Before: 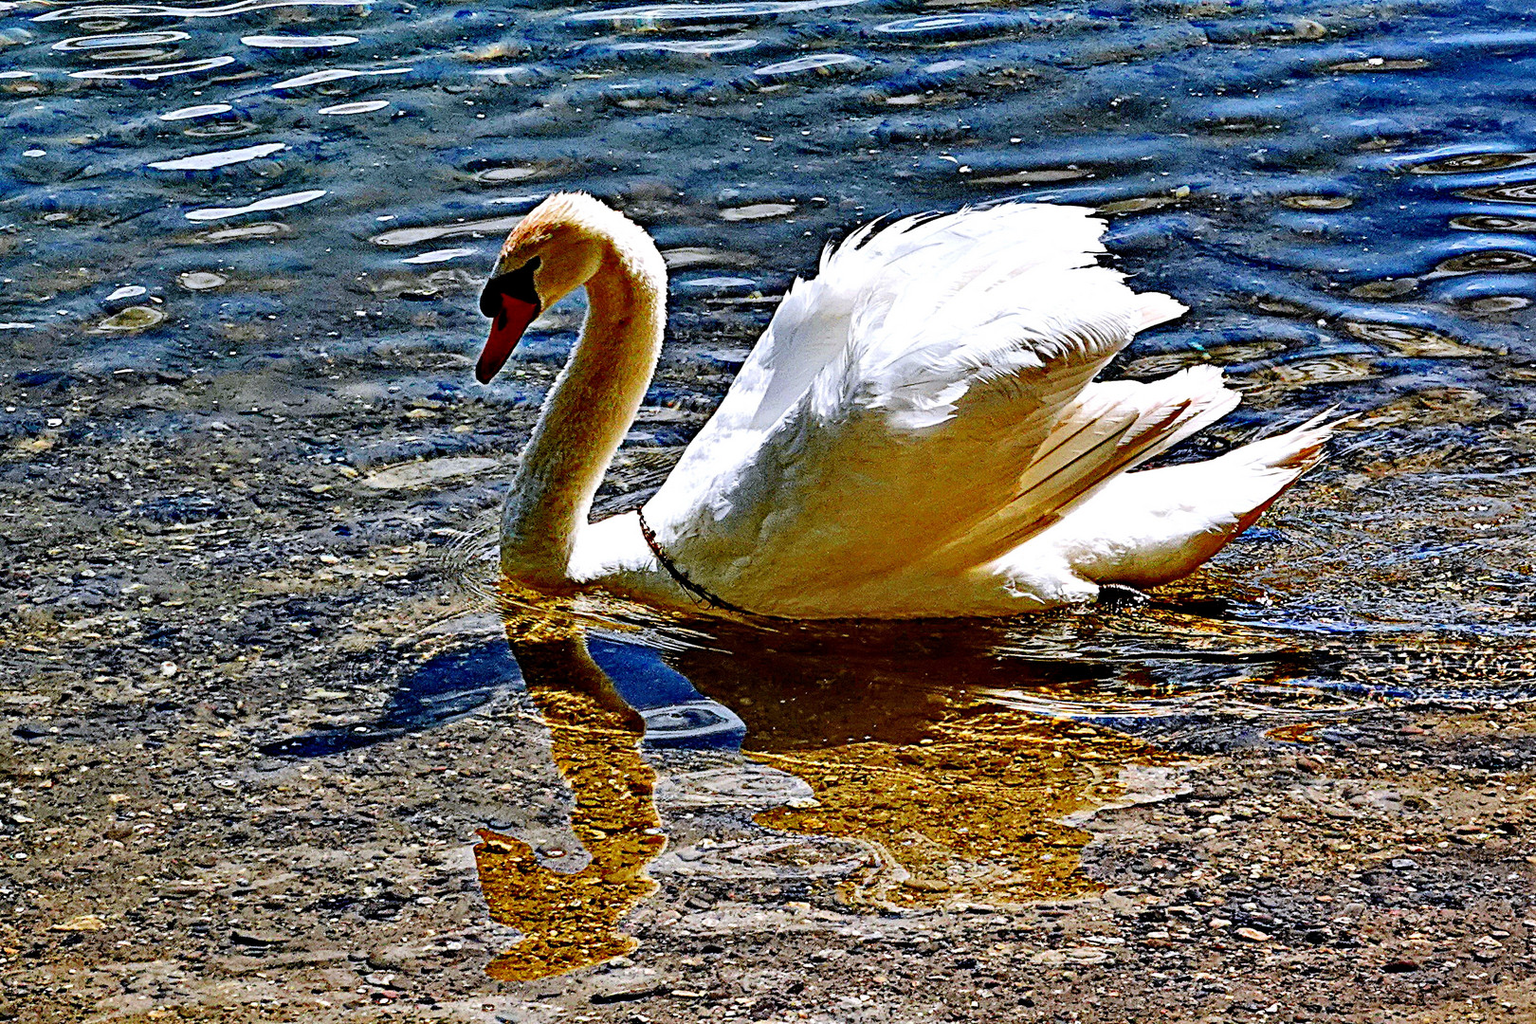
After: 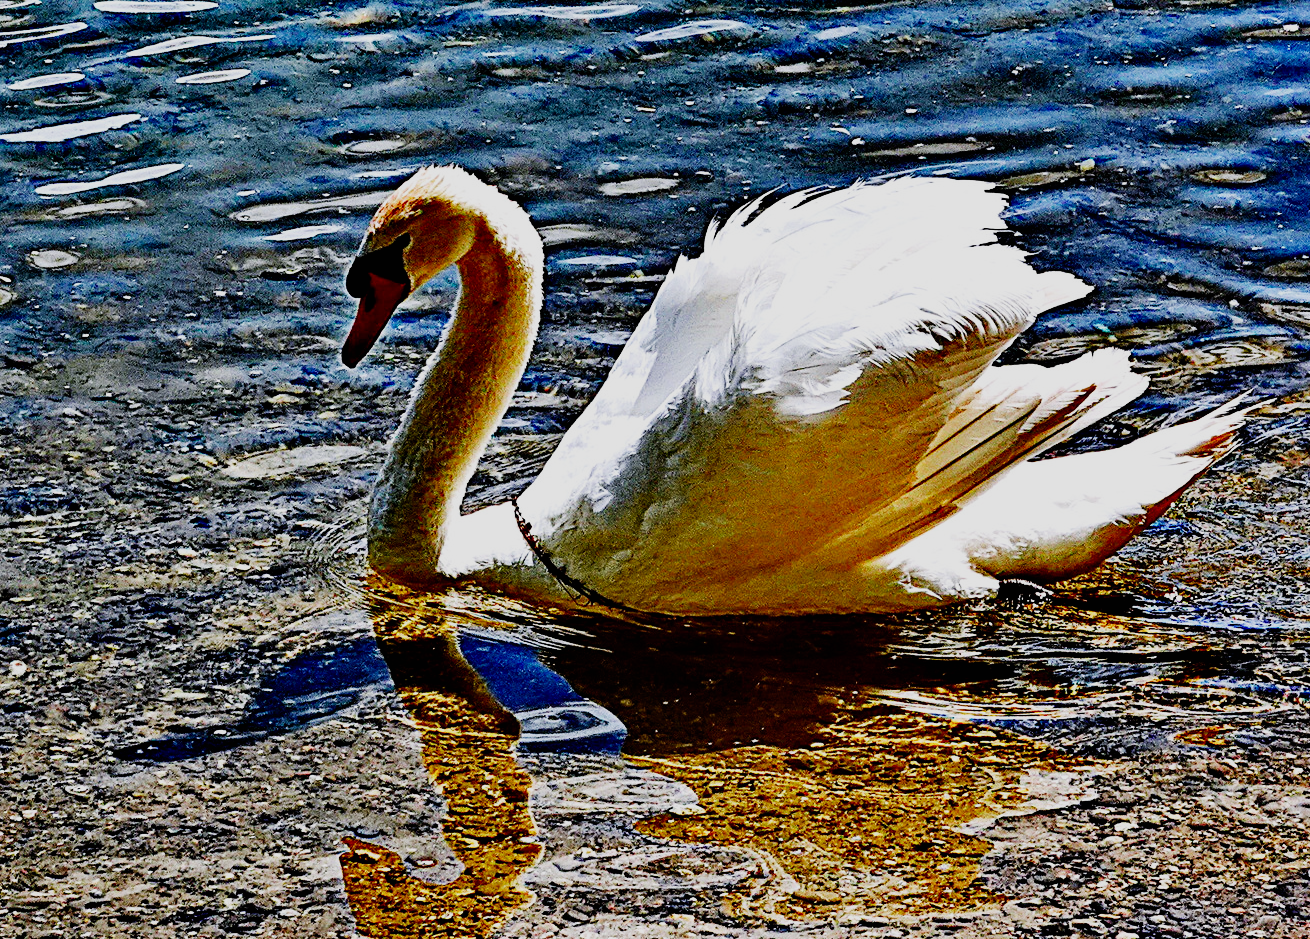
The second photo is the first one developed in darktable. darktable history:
crop: left 9.929%, top 3.475%, right 9.188%, bottom 9.529%
sigmoid: contrast 1.7, skew -0.2, preserve hue 0%, red attenuation 0.1, red rotation 0.035, green attenuation 0.1, green rotation -0.017, blue attenuation 0.15, blue rotation -0.052, base primaries Rec2020
